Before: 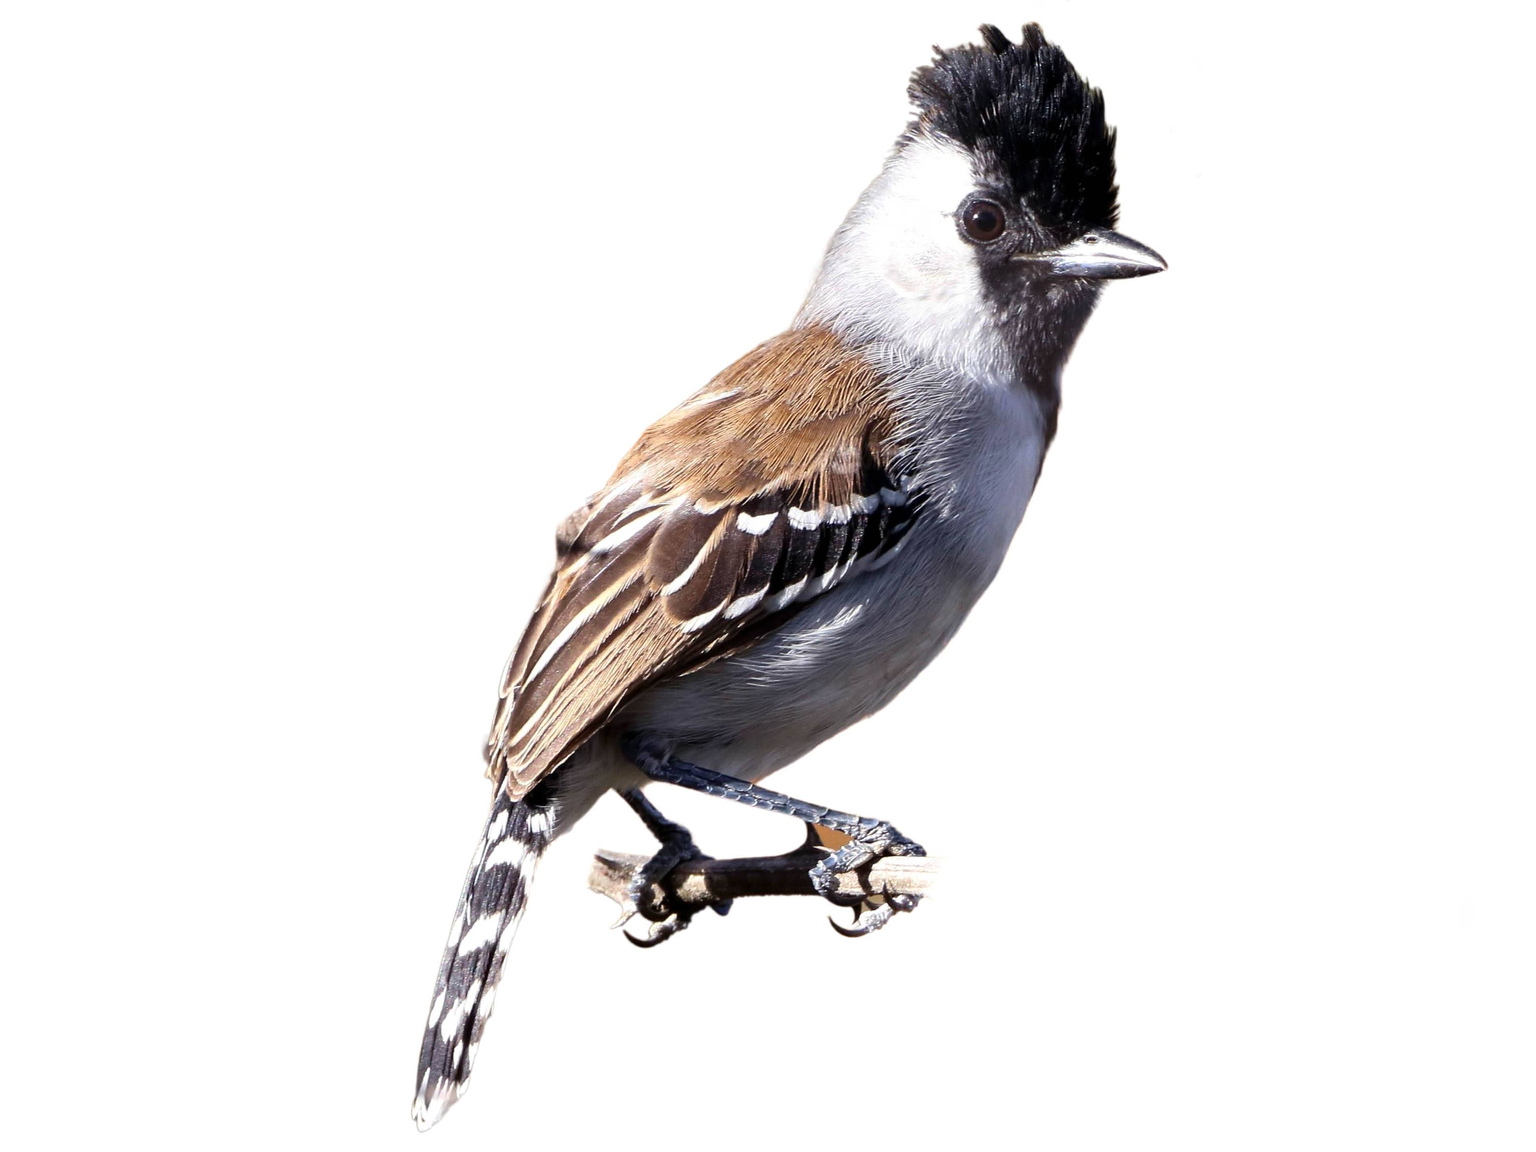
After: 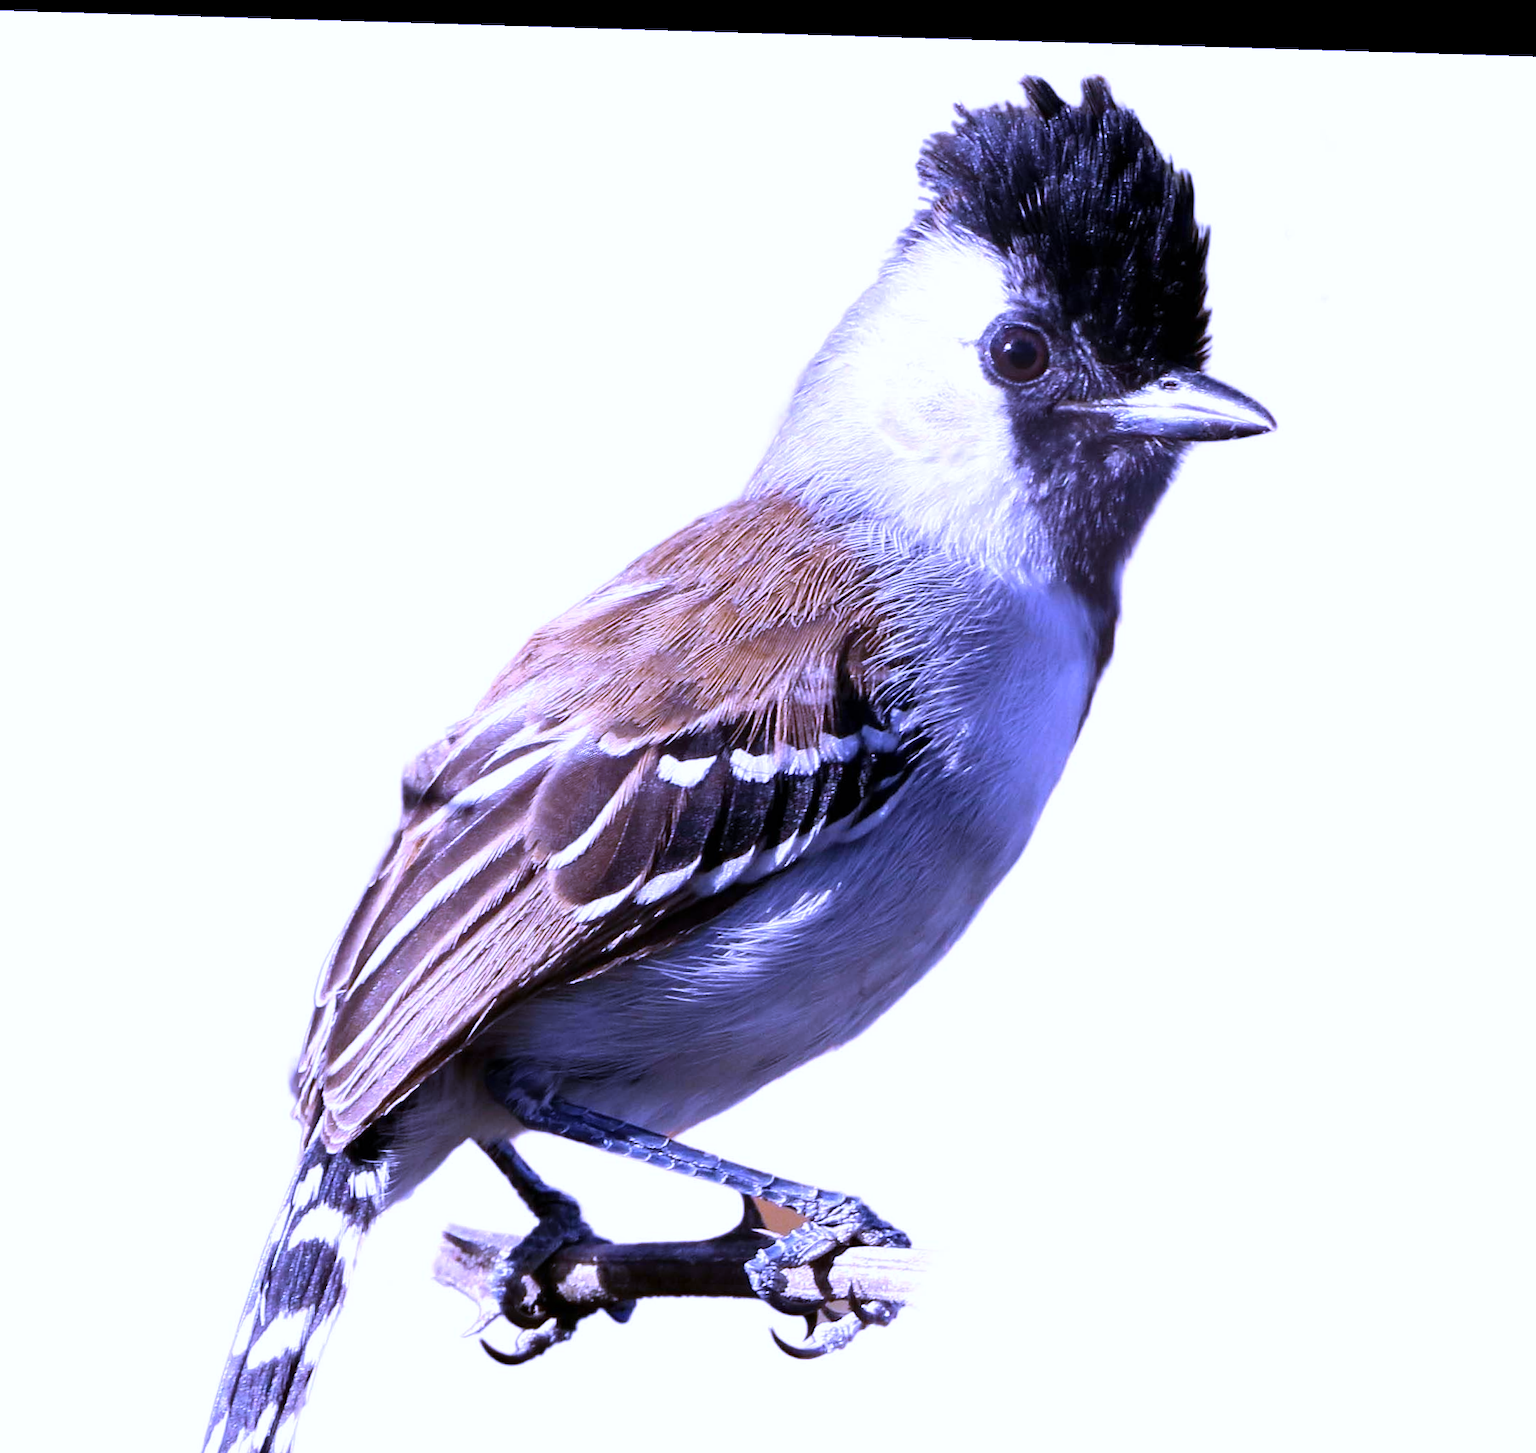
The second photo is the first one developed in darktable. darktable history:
white balance: red 0.98, blue 1.61
rotate and perspective: rotation 1.72°, automatic cropping off
crop: left 18.479%, right 12.2%, bottom 13.971%
